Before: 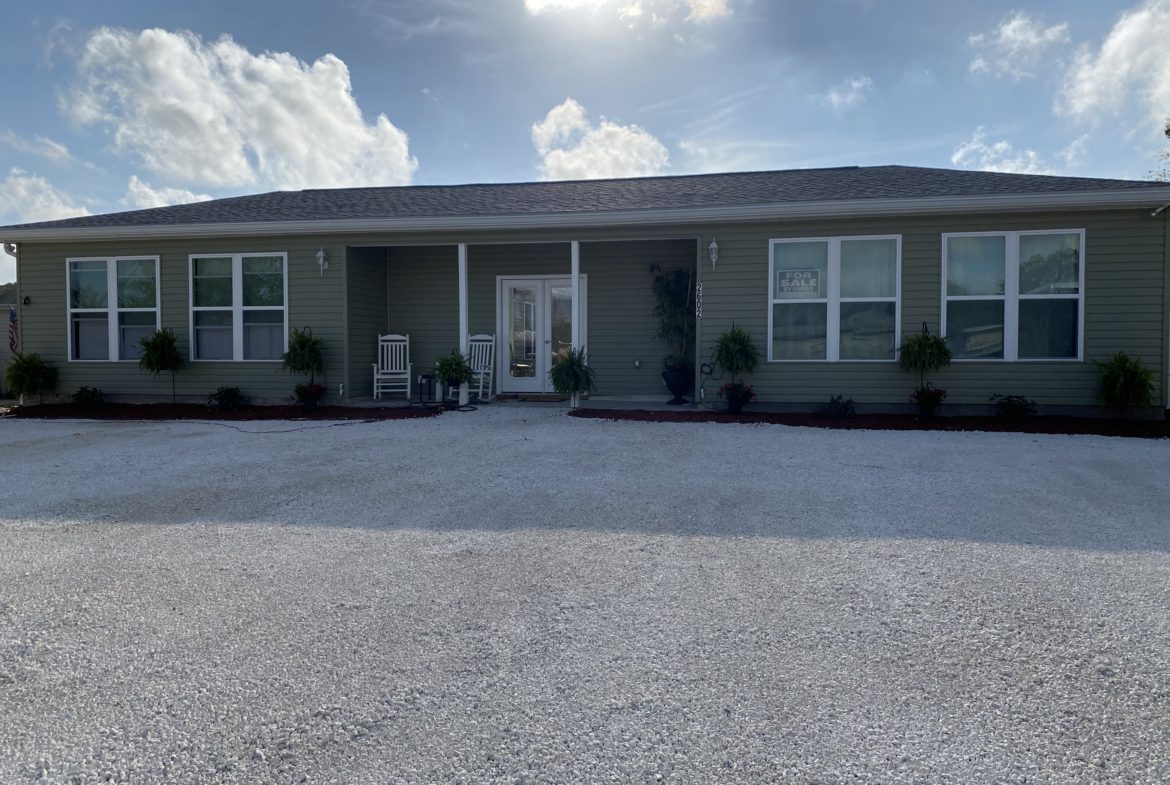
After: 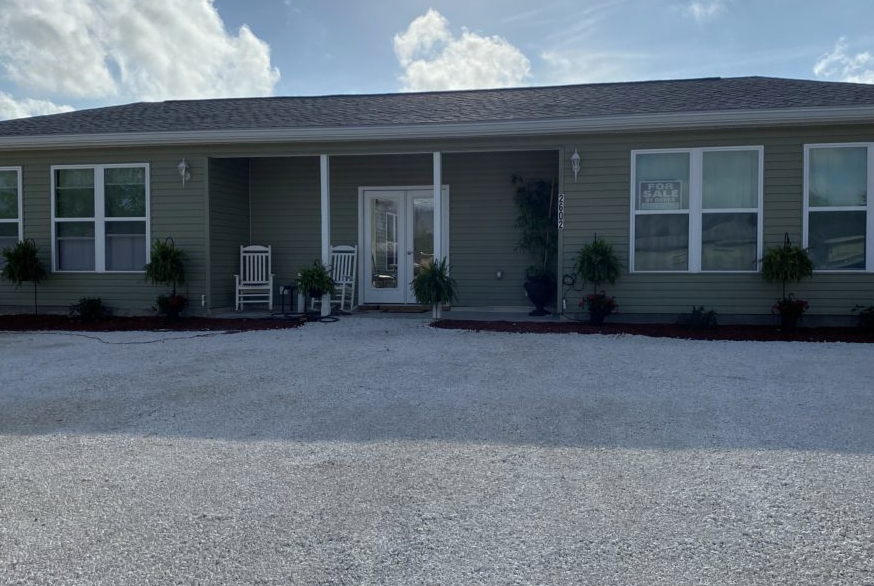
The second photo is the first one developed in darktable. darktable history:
crop and rotate: left 11.831%, top 11.346%, right 13.429%, bottom 13.899%
white balance: red 0.978, blue 0.999
